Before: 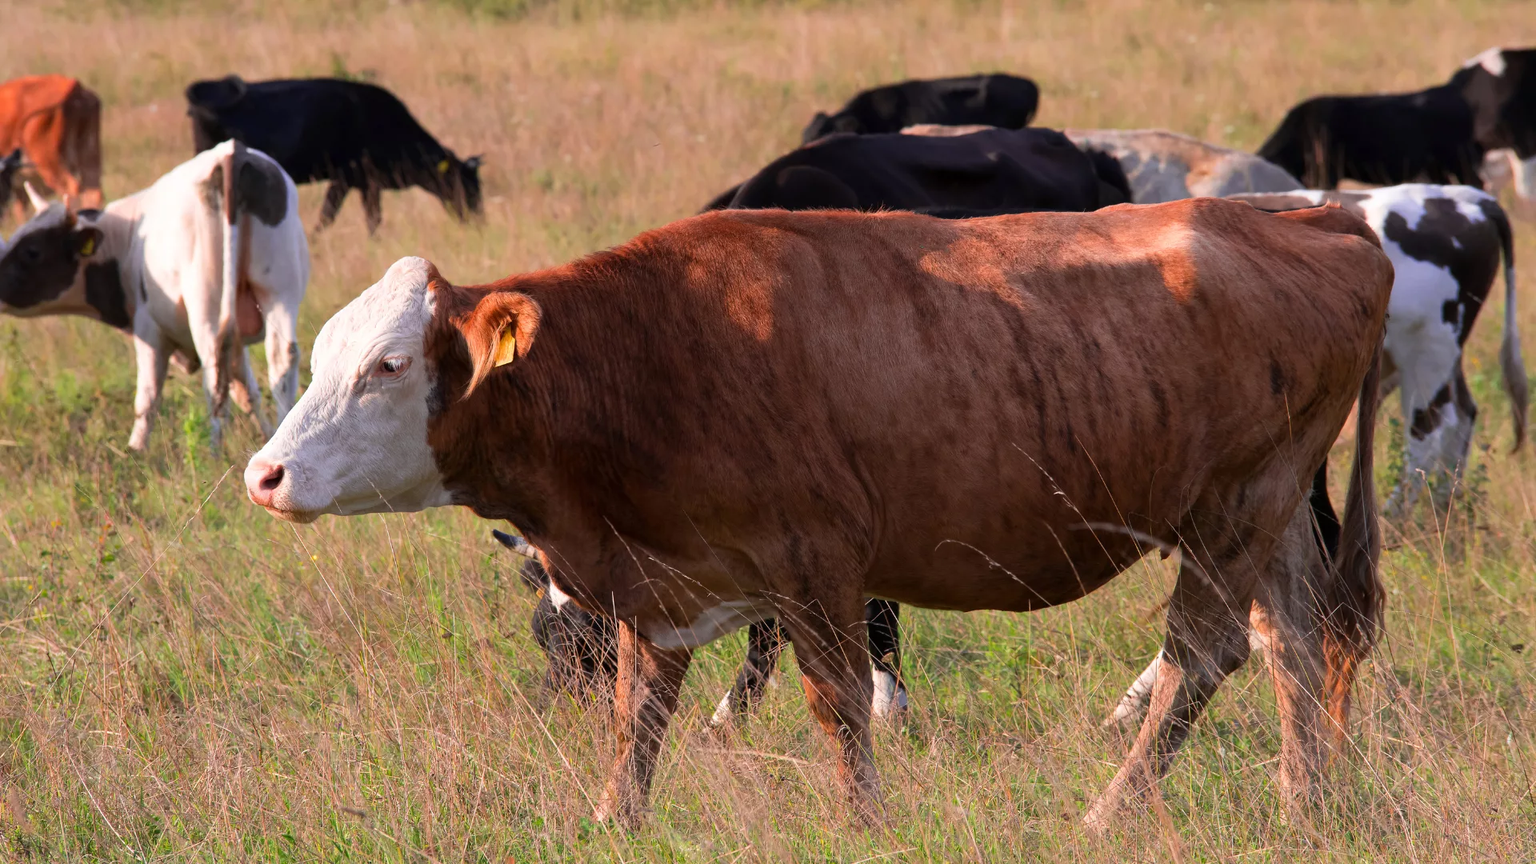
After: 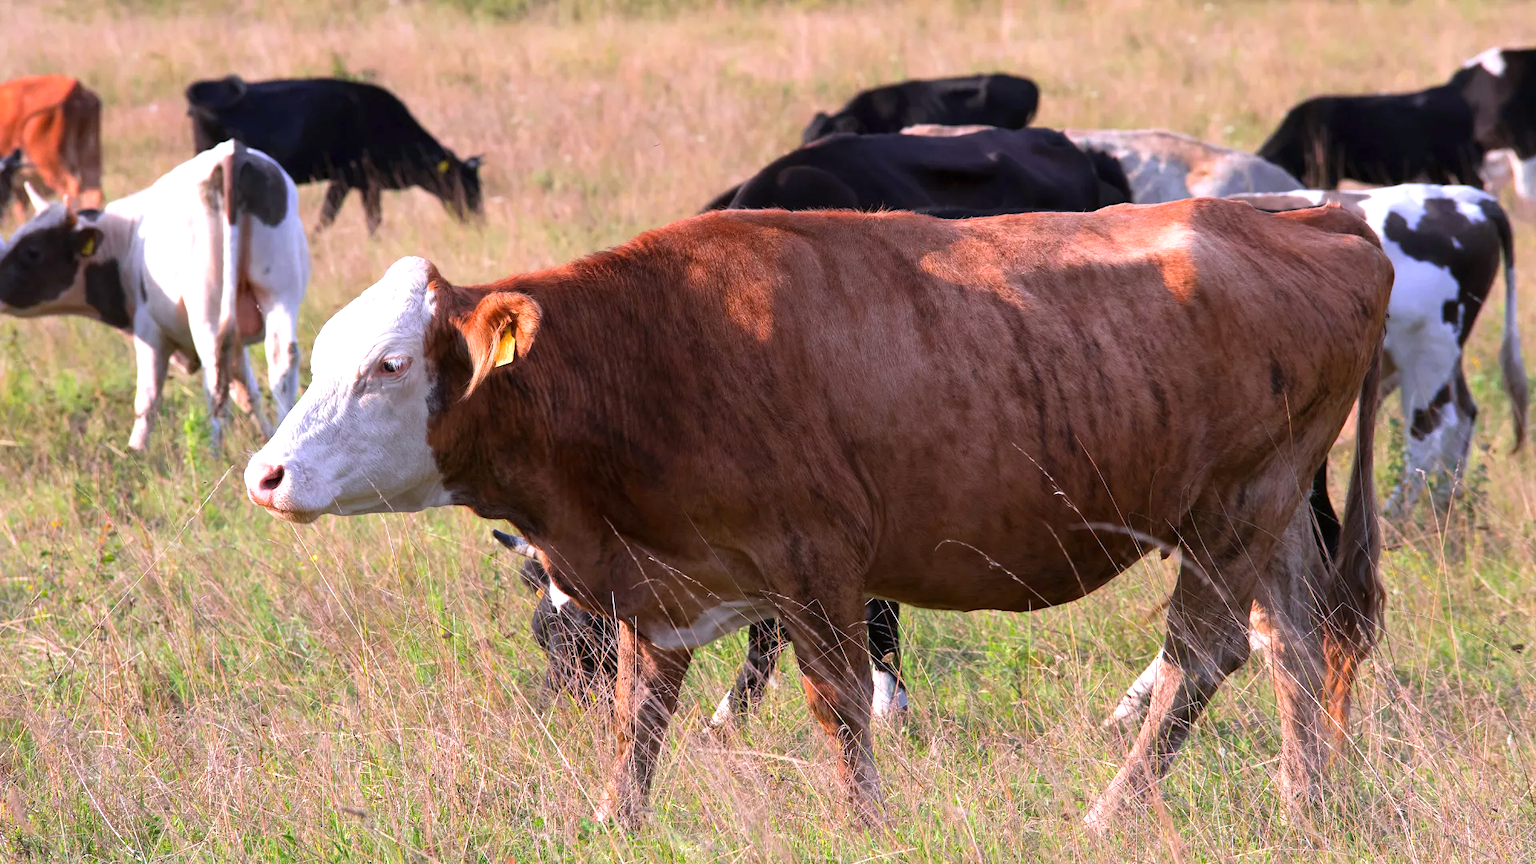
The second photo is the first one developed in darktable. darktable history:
white balance: red 0.967, blue 1.119, emerald 0.756
exposure: black level correction 0, exposure 0.6 EV, compensate exposure bias true, compensate highlight preservation false
